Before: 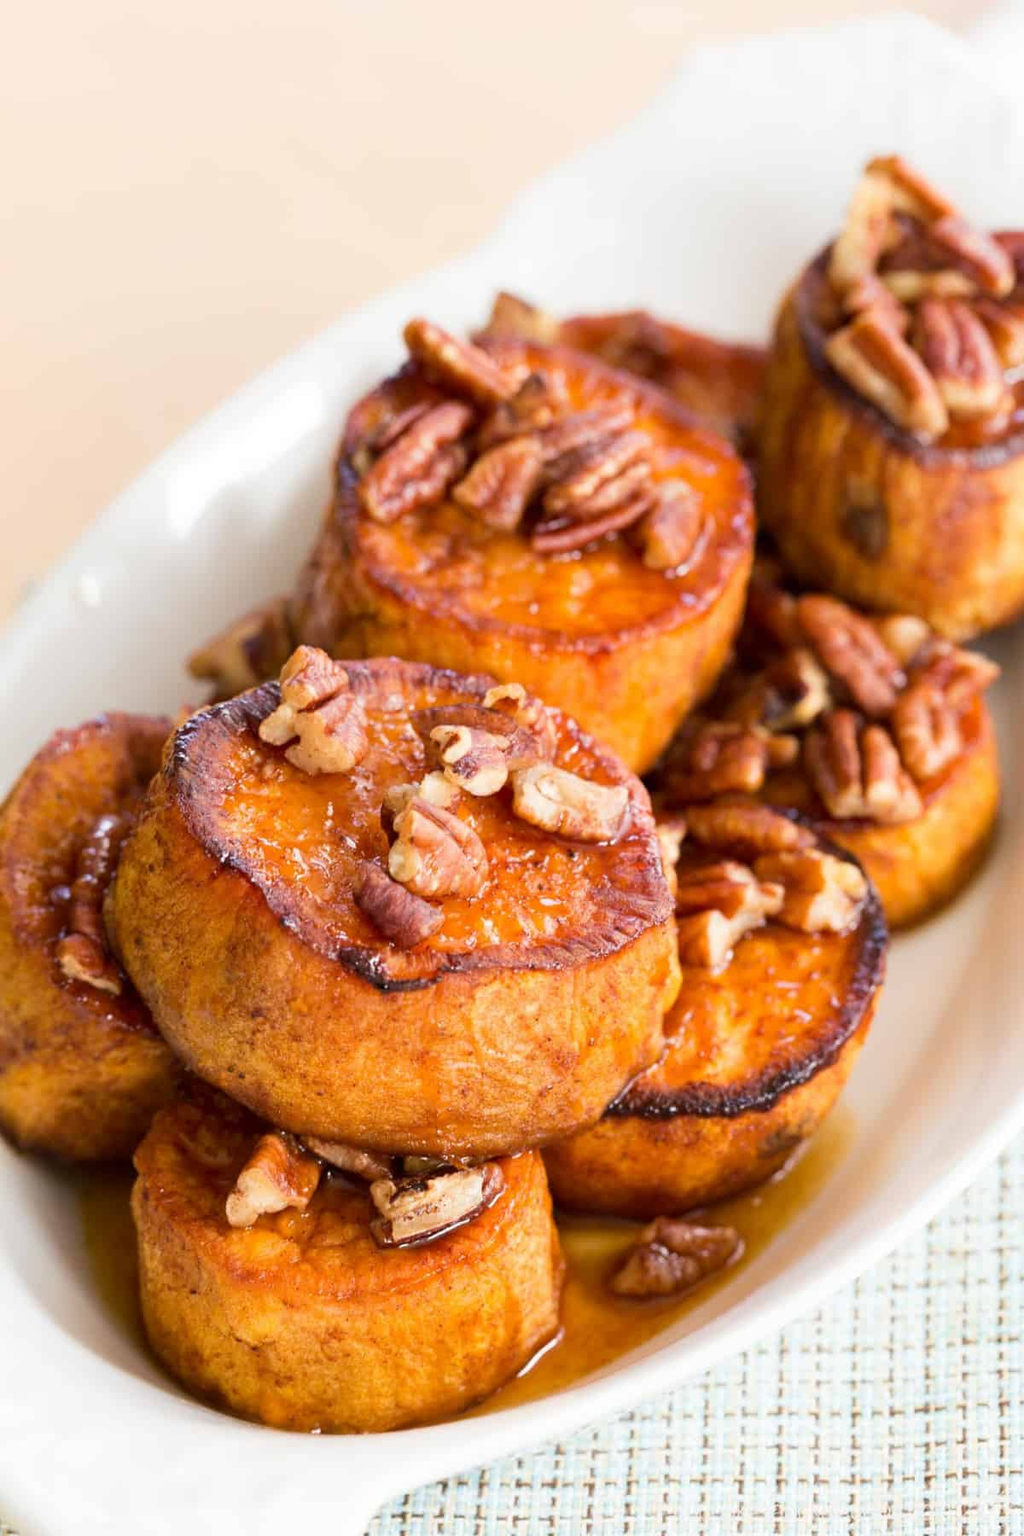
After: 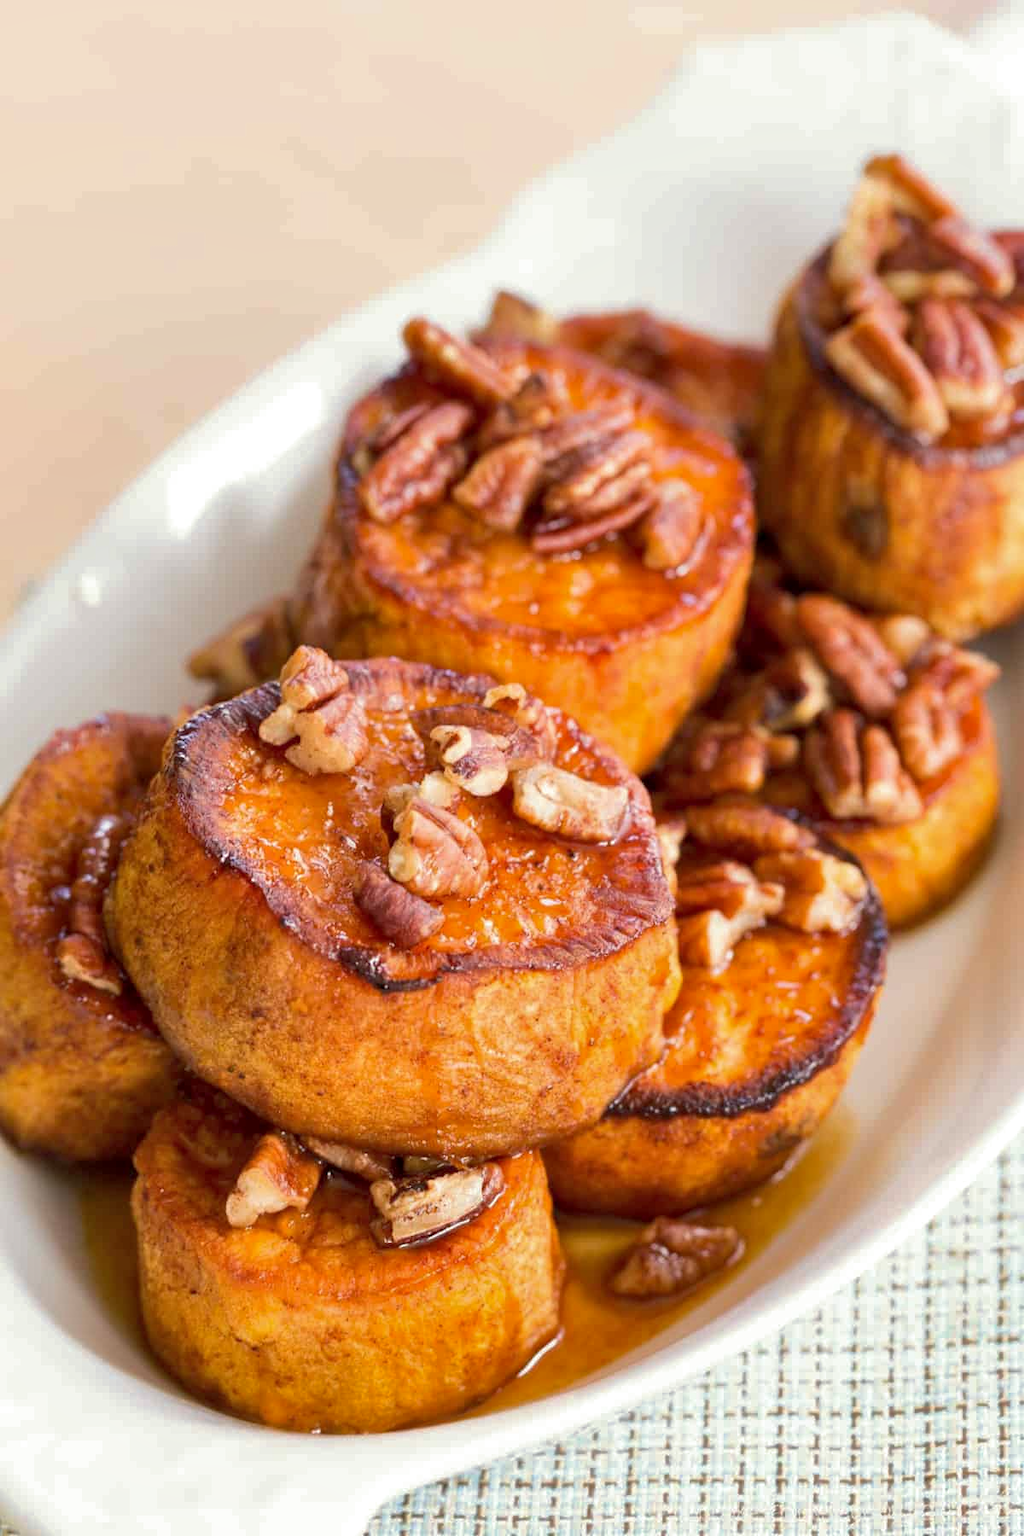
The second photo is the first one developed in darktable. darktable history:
split-toning: shadows › saturation 0.61, highlights › saturation 0.58, balance -28.74, compress 87.36%
local contrast: highlights 100%, shadows 100%, detail 120%, midtone range 0.2
shadows and highlights: on, module defaults
